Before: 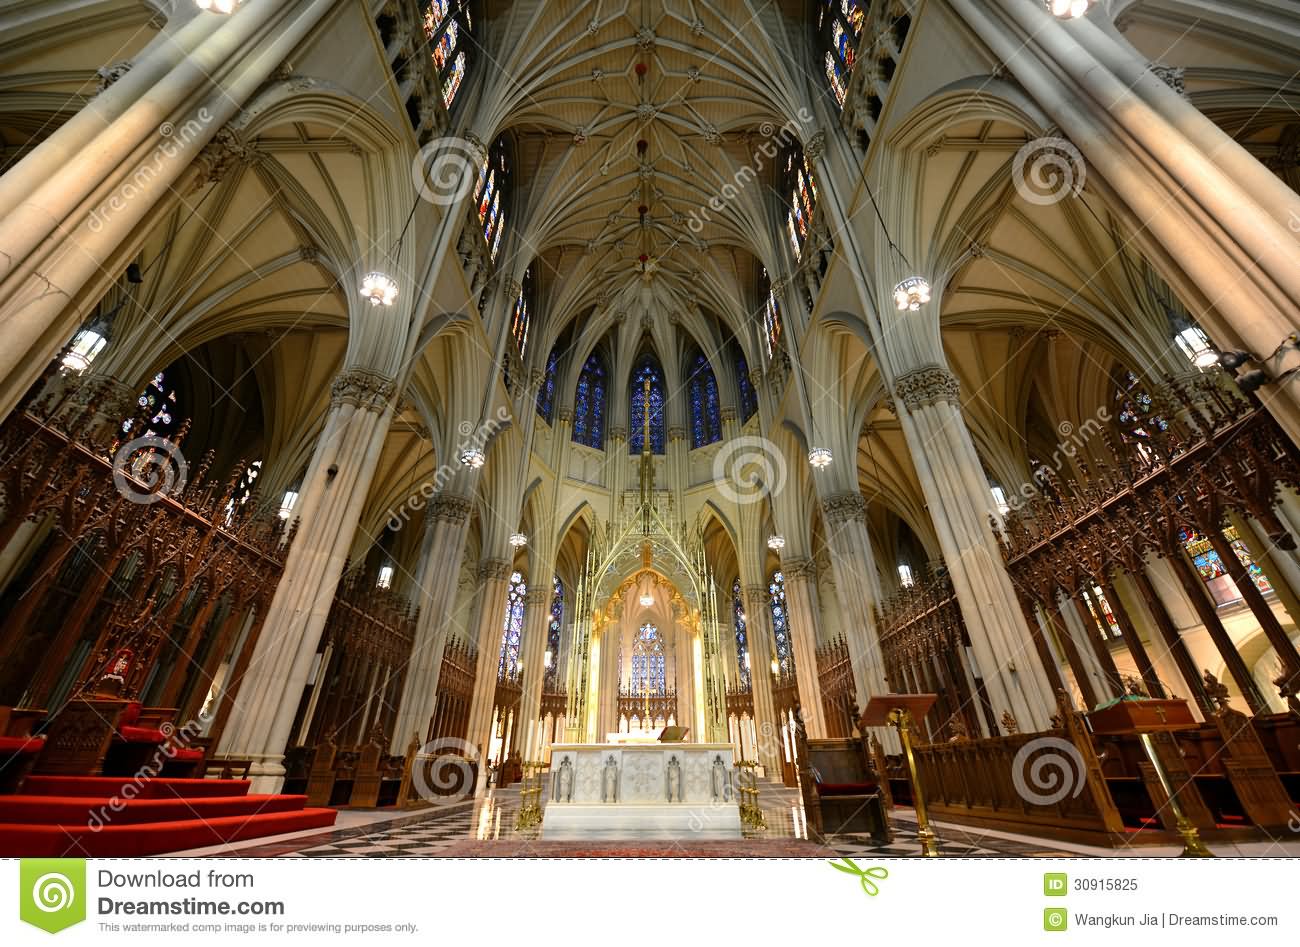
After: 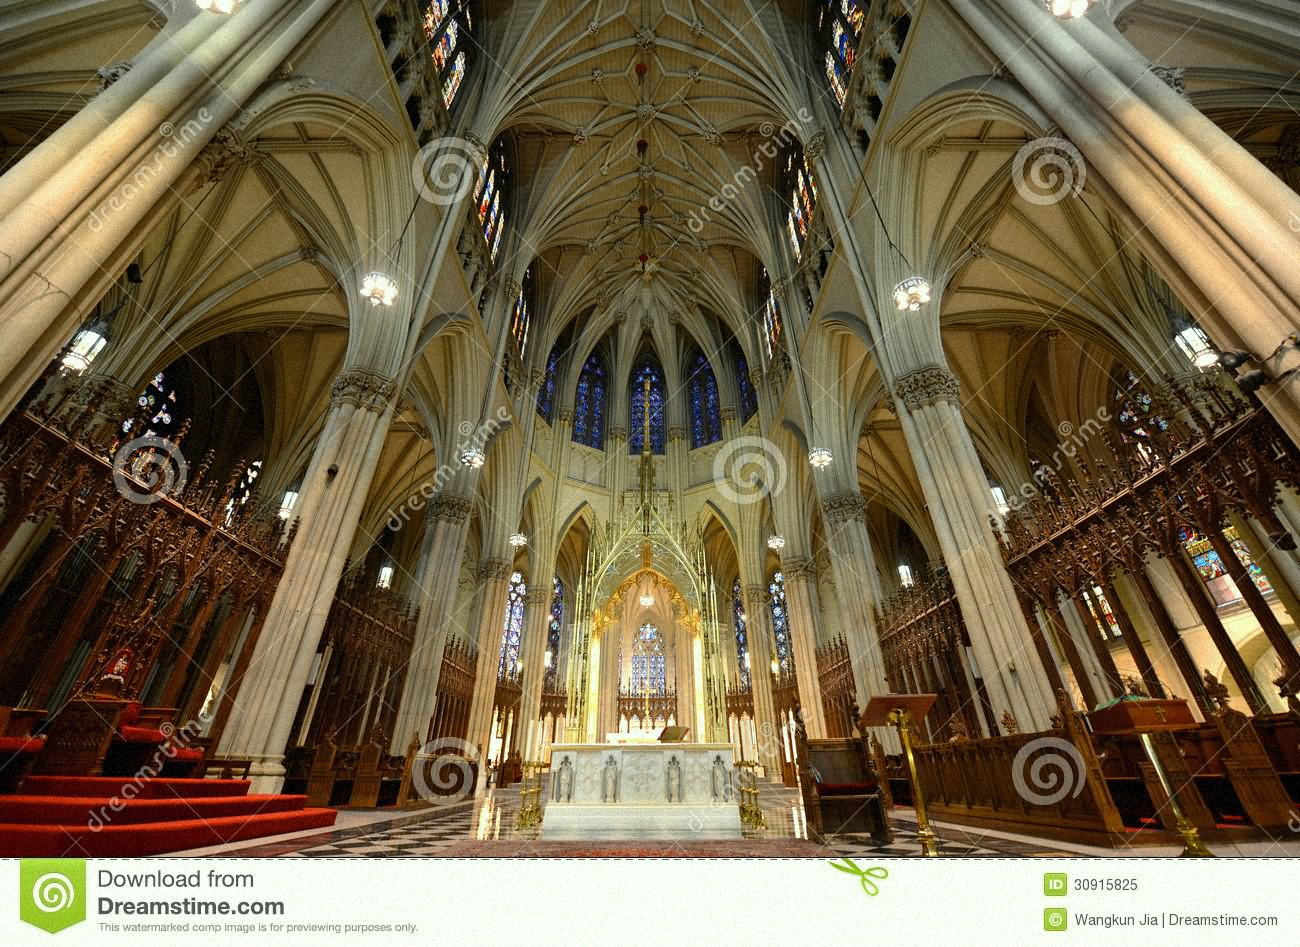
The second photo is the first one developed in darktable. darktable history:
color correction: highlights a* -4.73, highlights b* 5.06, saturation 0.97
grain: mid-tones bias 0%
